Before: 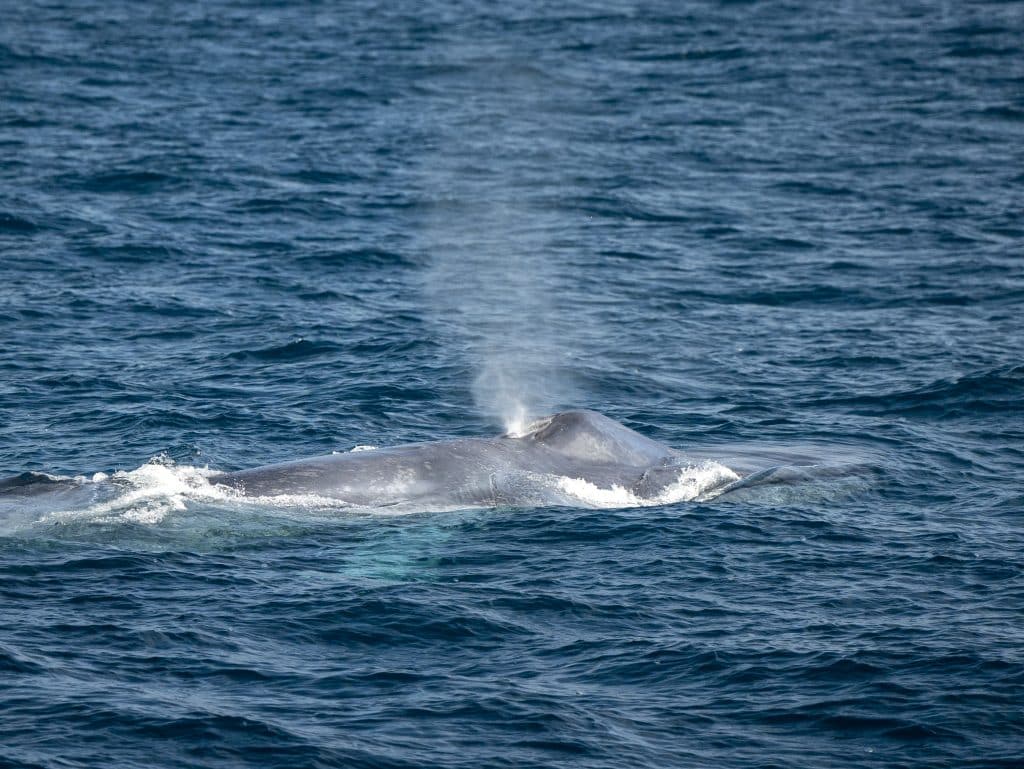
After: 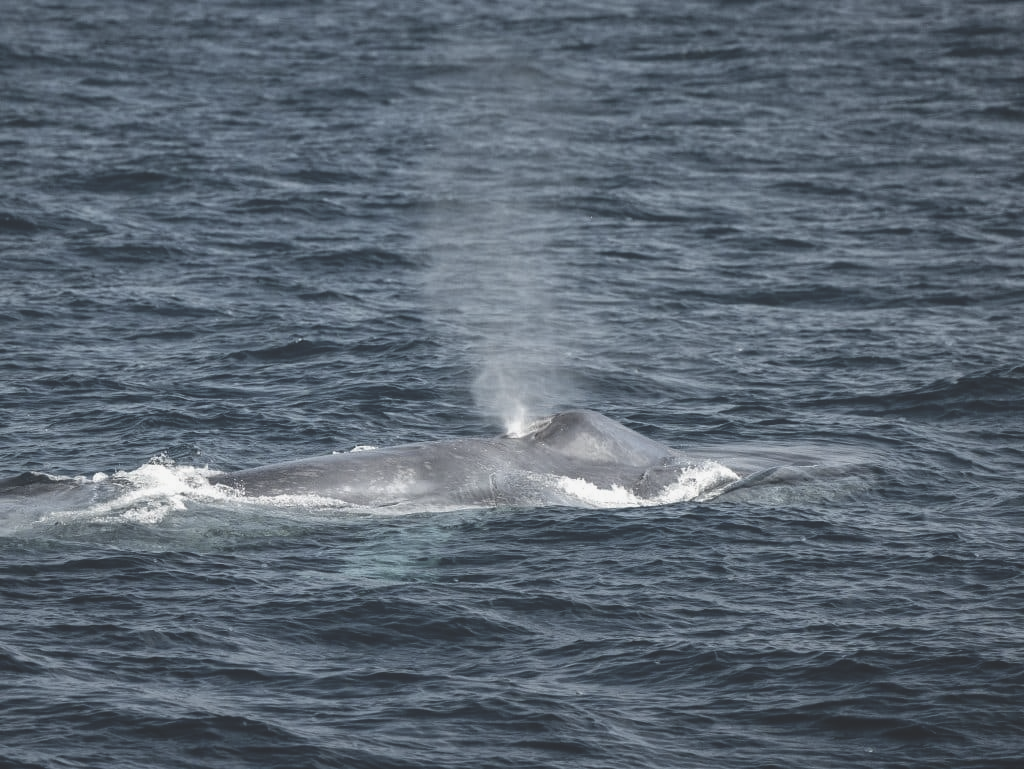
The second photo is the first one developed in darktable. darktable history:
color correction: saturation 0.5
exposure: black level correction -0.025, exposure -0.117 EV, compensate highlight preservation false
